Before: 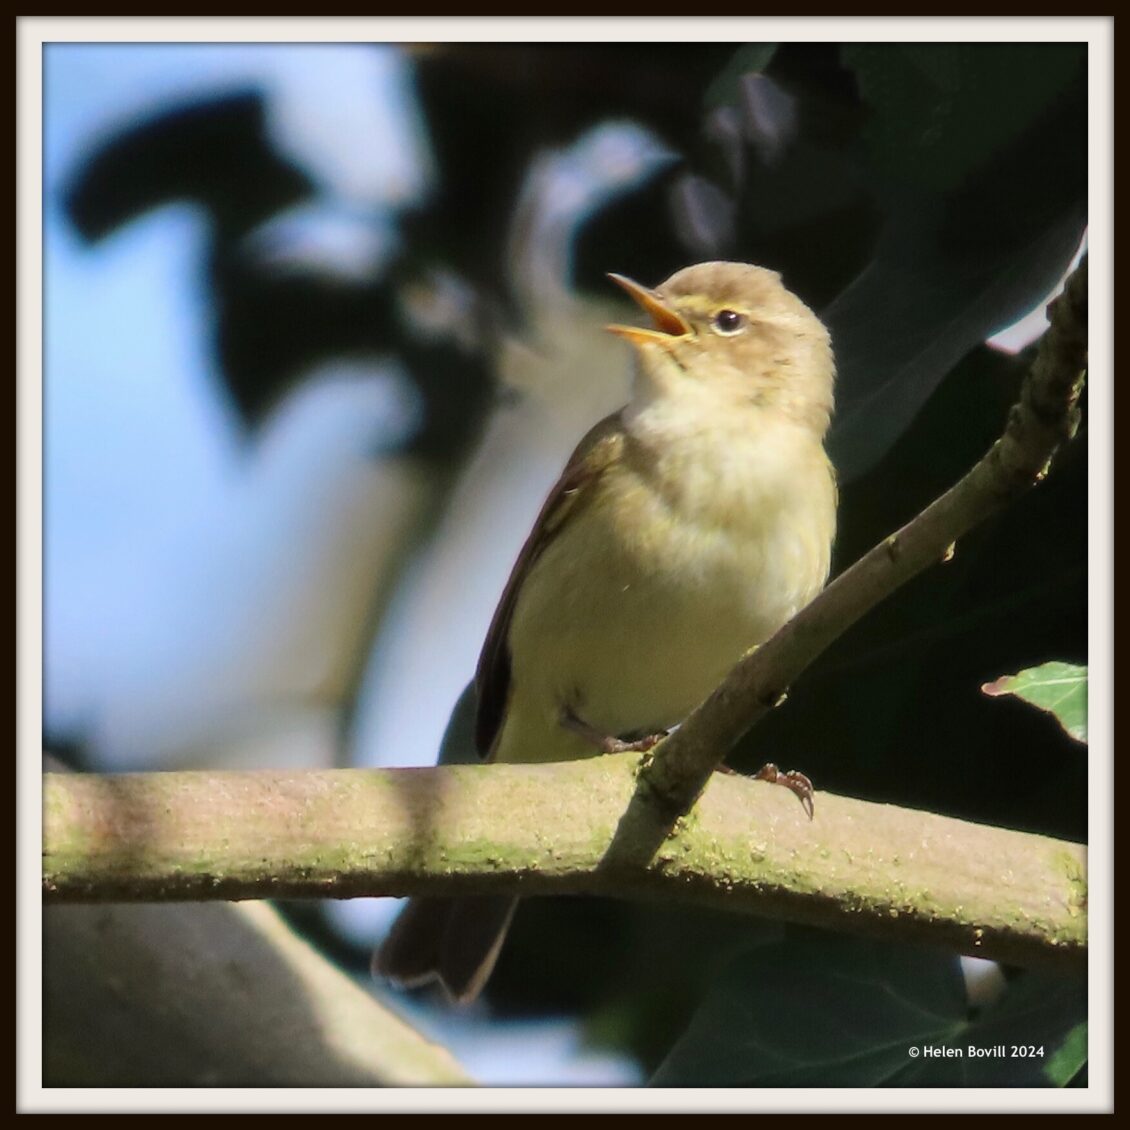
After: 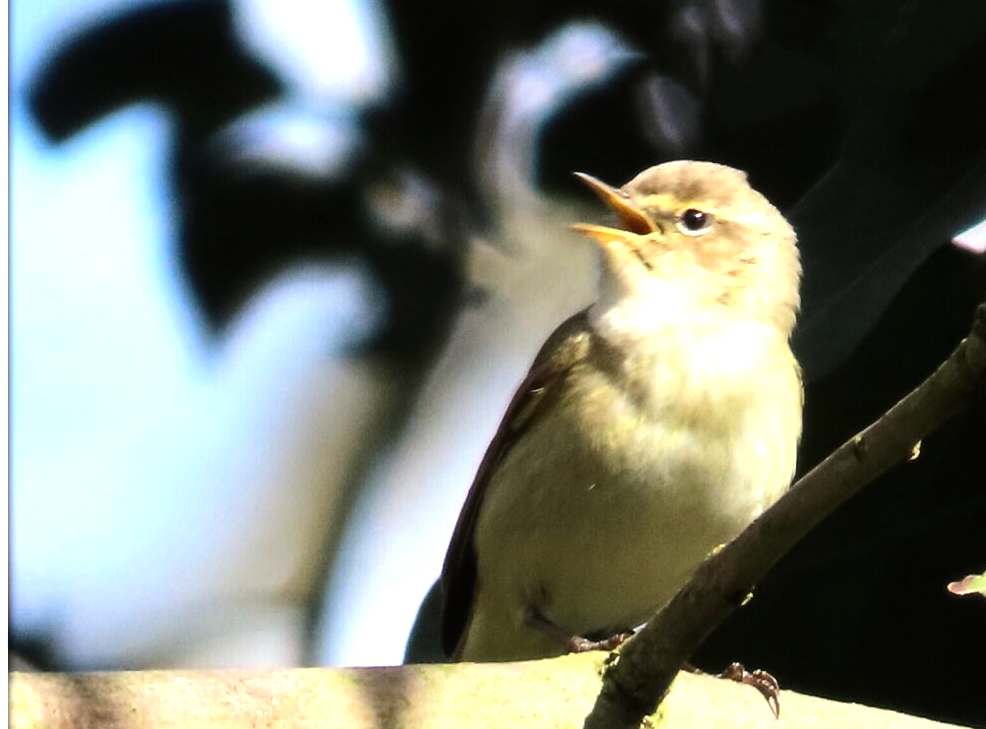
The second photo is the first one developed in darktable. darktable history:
tone equalizer: -8 EV -1.08 EV, -7 EV -1.01 EV, -6 EV -0.867 EV, -5 EV -0.578 EV, -3 EV 0.578 EV, -2 EV 0.867 EV, -1 EV 1.01 EV, +0 EV 1.08 EV, edges refinement/feathering 500, mask exposure compensation -1.57 EV, preserve details no
crop: left 3.015%, top 8.969%, right 9.647%, bottom 26.457%
